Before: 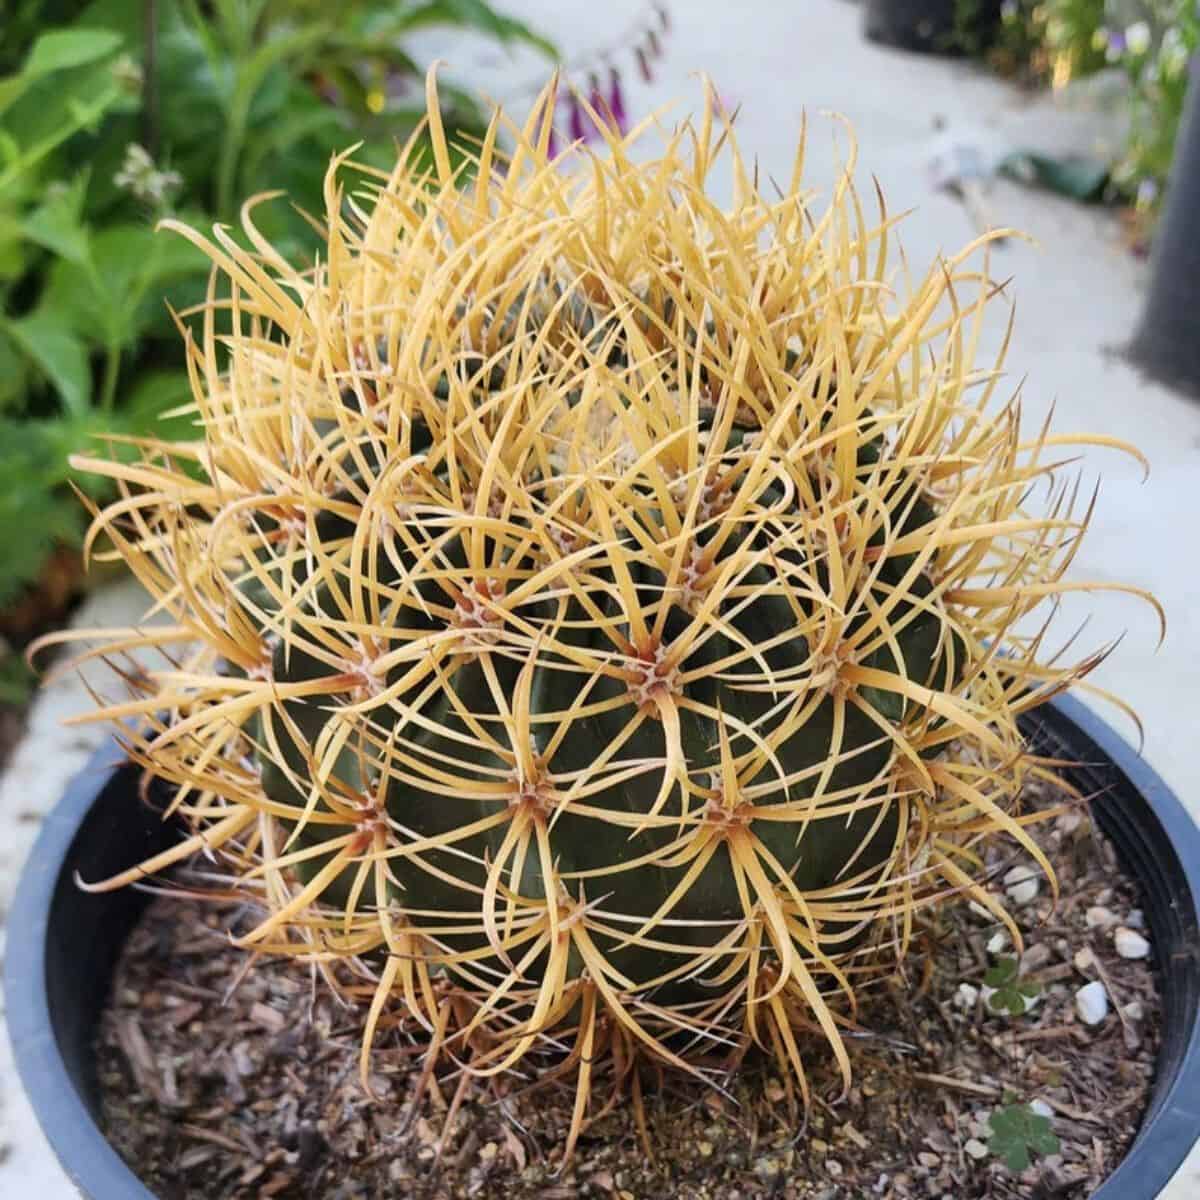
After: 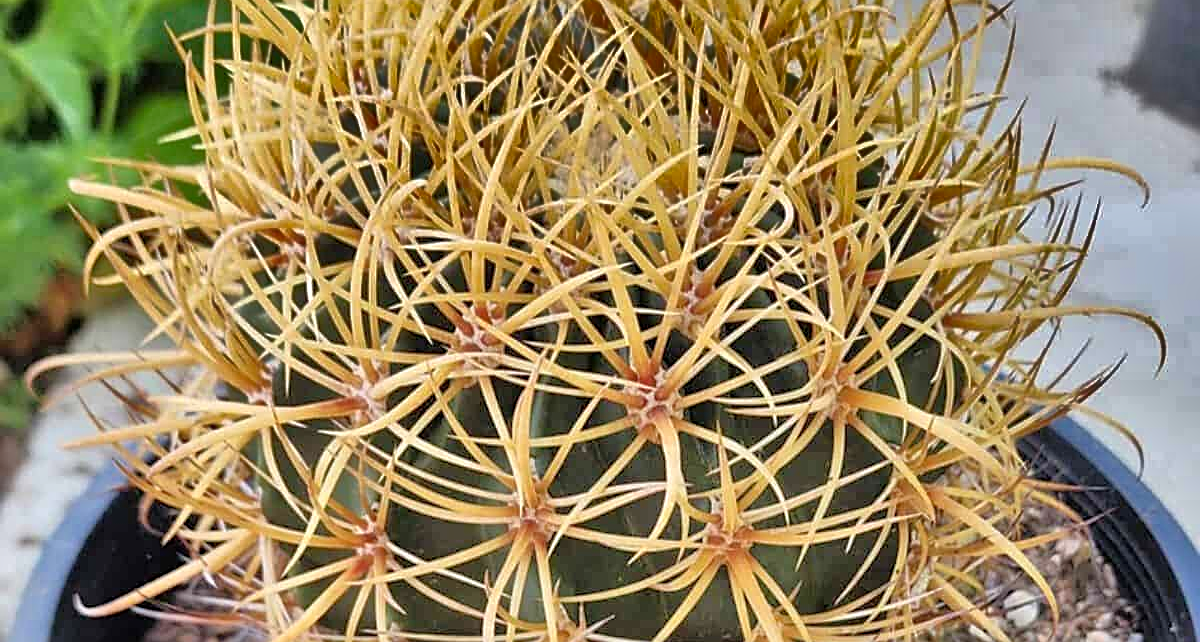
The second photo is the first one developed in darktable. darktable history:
exposure: exposure -0.01 EV, compensate highlight preservation false
tone equalizer: -7 EV 0.15 EV, -6 EV 0.6 EV, -5 EV 1.15 EV, -4 EV 1.33 EV, -3 EV 1.15 EV, -2 EV 0.6 EV, -1 EV 0.15 EV, mask exposure compensation -0.5 EV
sharpen: on, module defaults
crop and rotate: top 23.043%, bottom 23.437%
shadows and highlights: shadows 19.13, highlights -83.41, soften with gaussian
